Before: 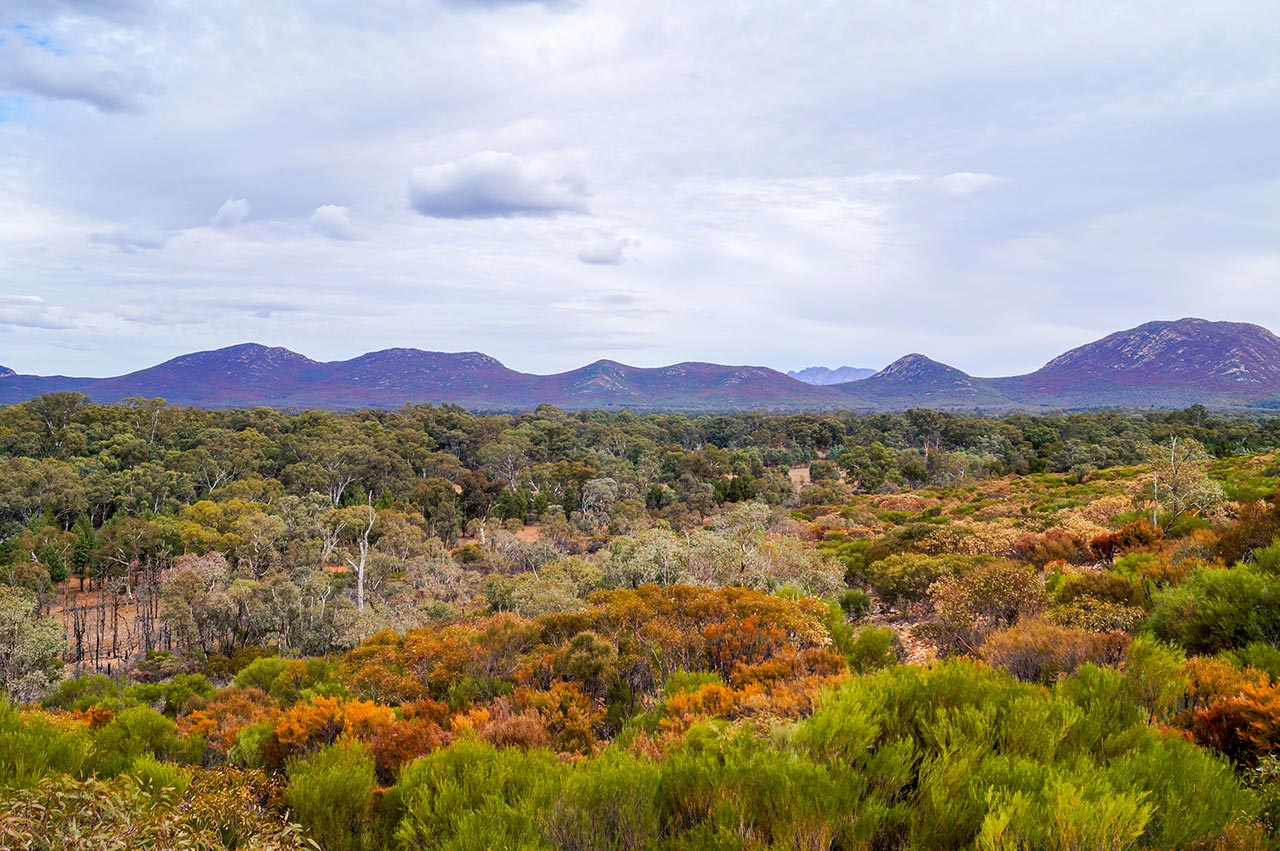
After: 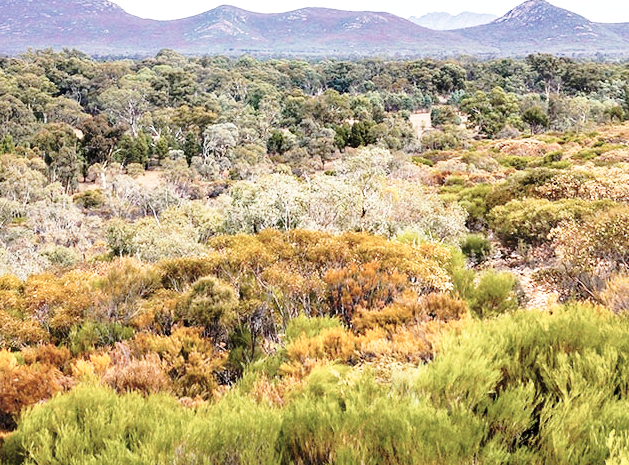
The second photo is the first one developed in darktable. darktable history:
base curve: curves: ch0 [(0, 0) (0.032, 0.037) (0.105, 0.228) (0.435, 0.76) (0.856, 0.983) (1, 1)], preserve colors none
color correction: highlights b* 0.012, saturation 0.619
crop: left 29.662%, top 41.81%, right 21.172%, bottom 3.46%
exposure: black level correction 0.001, exposure 0.499 EV, compensate highlight preservation false
